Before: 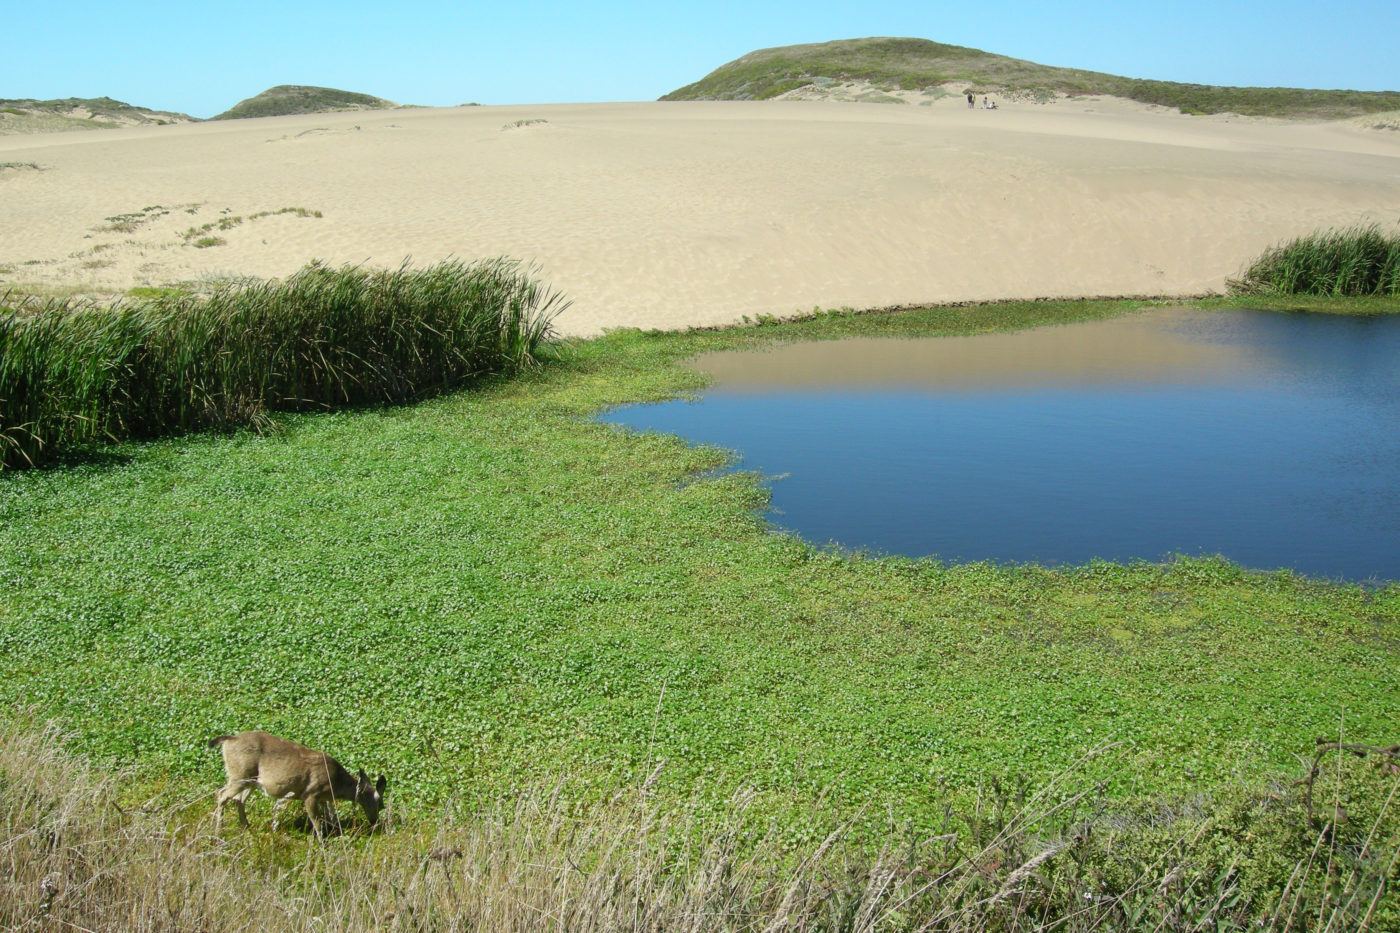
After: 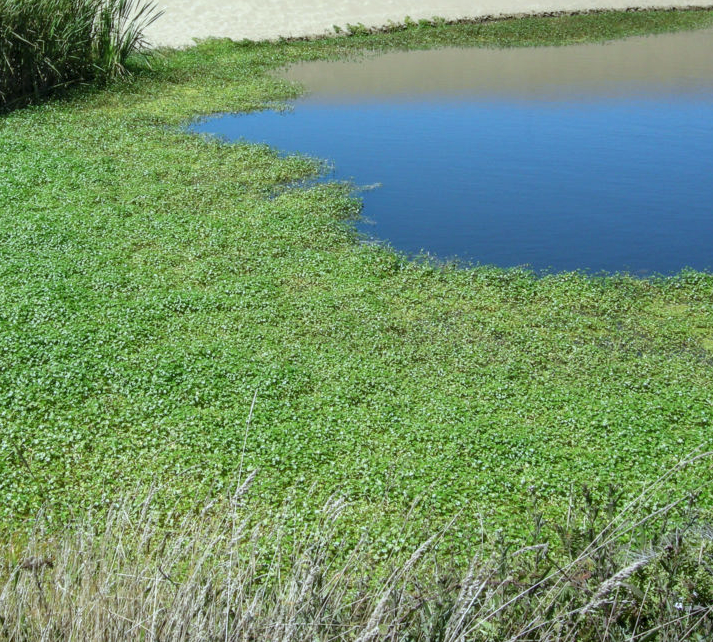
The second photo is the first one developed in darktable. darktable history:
white balance: red 0.924, blue 1.095
crop and rotate: left 29.237%, top 31.152%, right 19.807%
exposure: black level correction -0.003, exposure 0.04 EV, compensate highlight preservation false
local contrast: detail 130%
